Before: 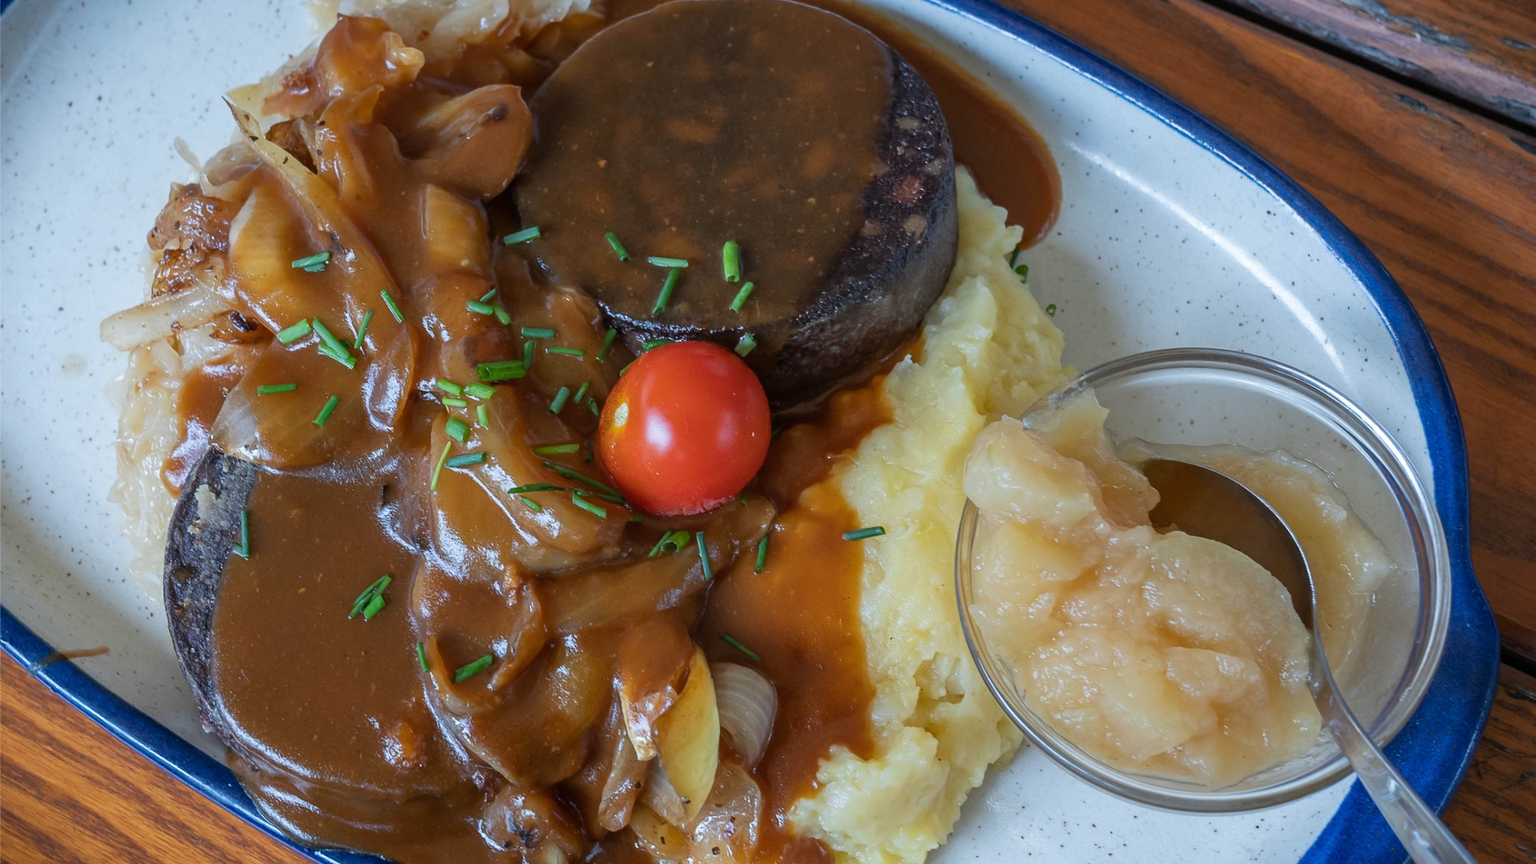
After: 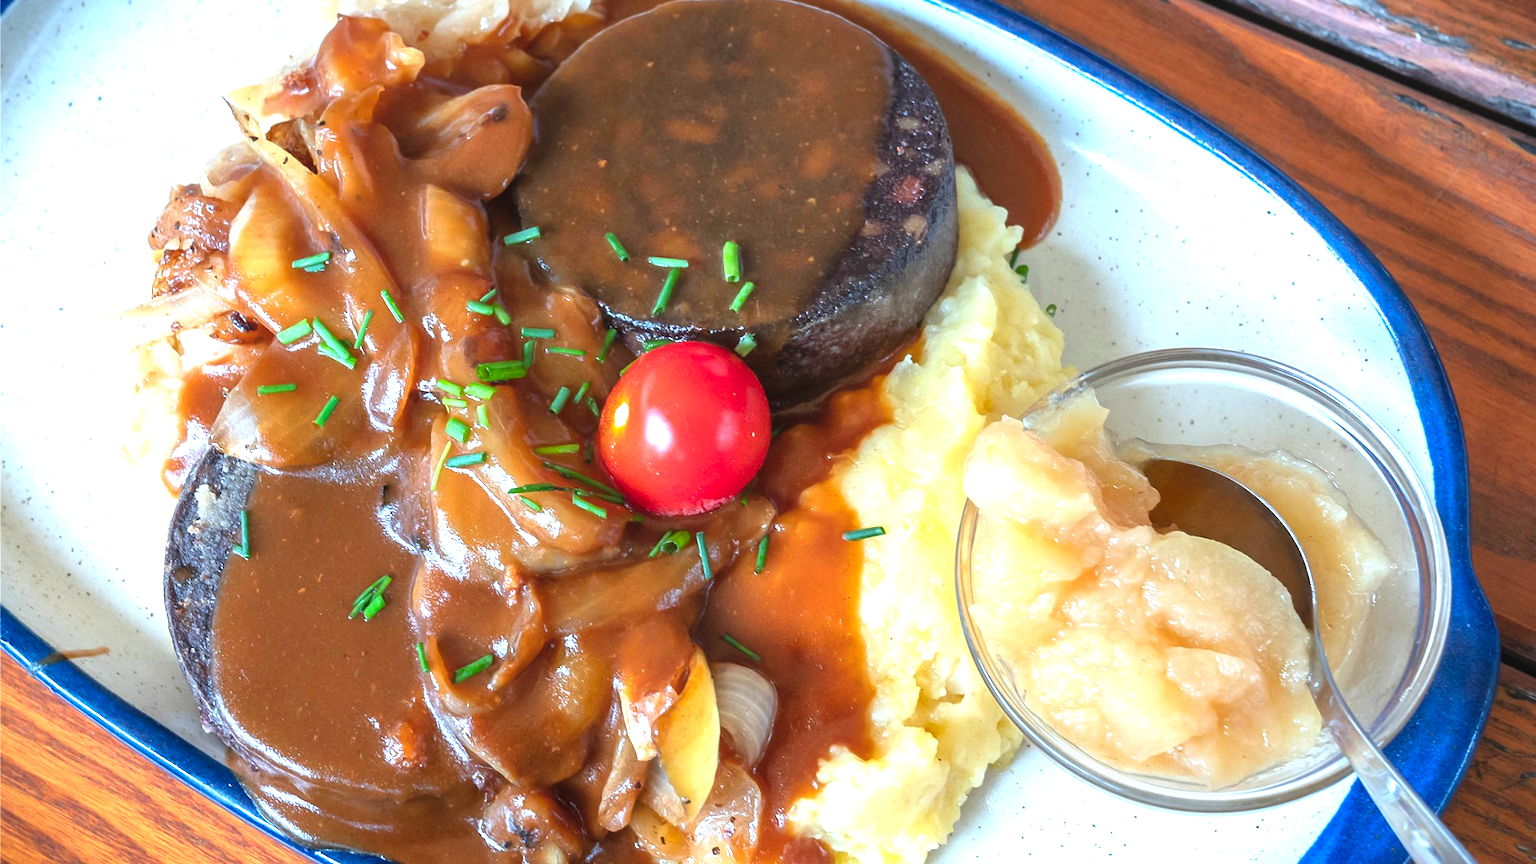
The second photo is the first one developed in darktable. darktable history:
exposure: black level correction -0.002, exposure 1.35 EV, compensate highlight preservation false
color calibration: output R [0.946, 0.065, -0.013, 0], output G [-0.246, 1.264, -0.017, 0], output B [0.046, -0.098, 1.05, 0], illuminant custom, x 0.344, y 0.359, temperature 5045.54 K
contrast equalizer: y [[0.518, 0.517, 0.501, 0.5, 0.5, 0.5], [0.5 ×6], [0.5 ×6], [0 ×6], [0 ×6]]
